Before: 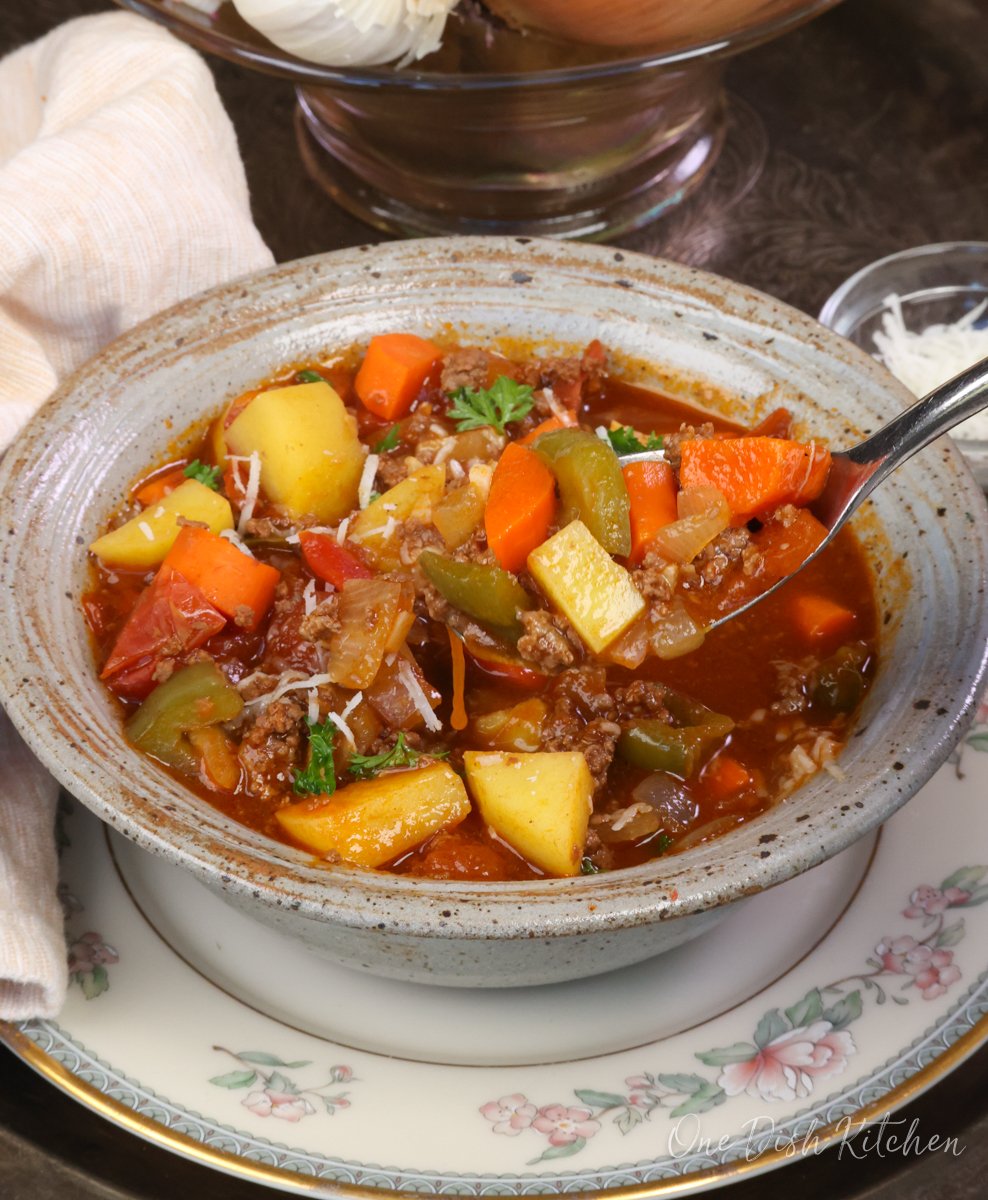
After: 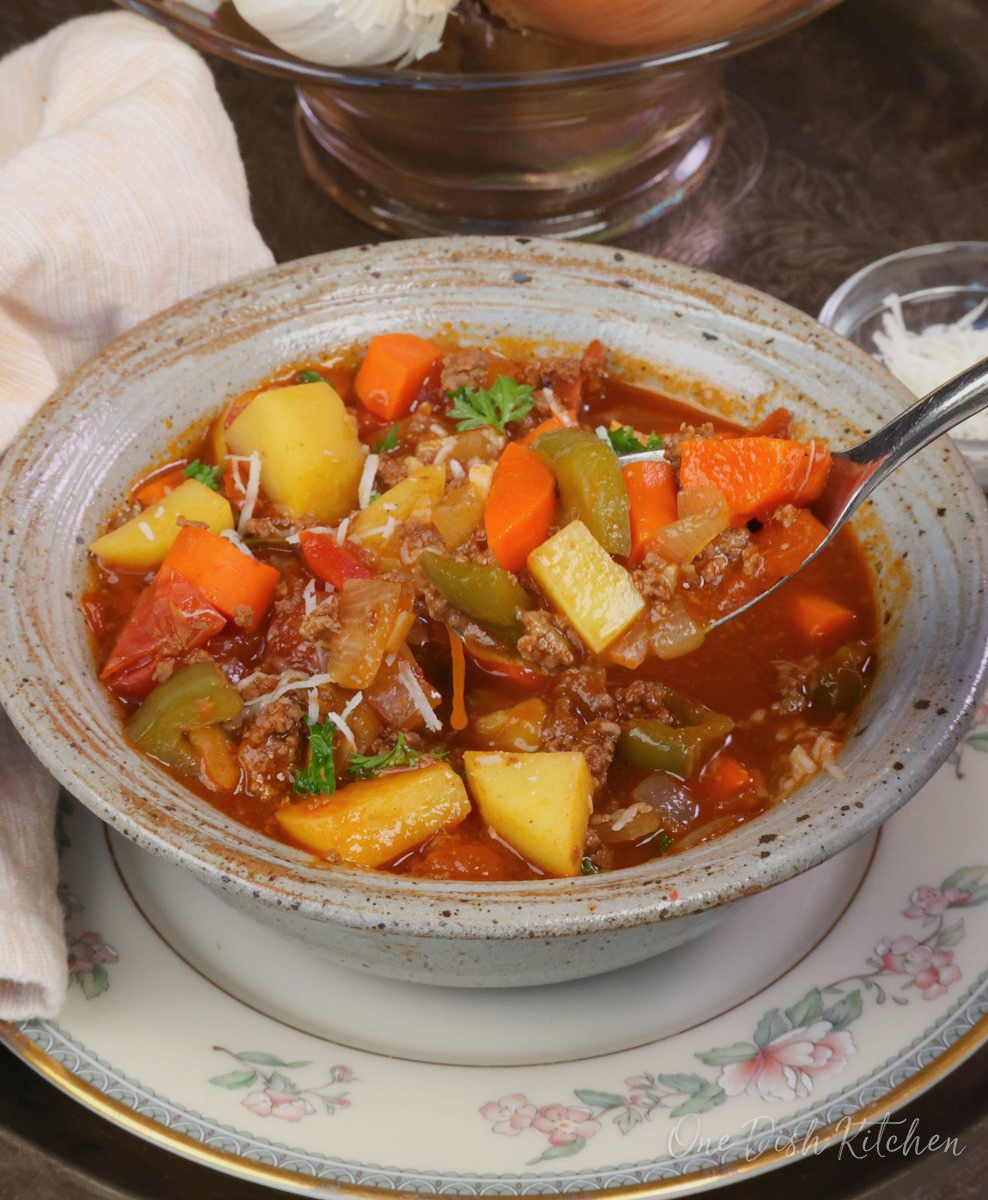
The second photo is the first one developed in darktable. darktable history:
color balance rgb: perceptual saturation grading › global saturation -0.31%, global vibrance -8%, contrast -13%, saturation formula JzAzBz (2021)
exposure: black level correction 0.001, compensate highlight preservation false
